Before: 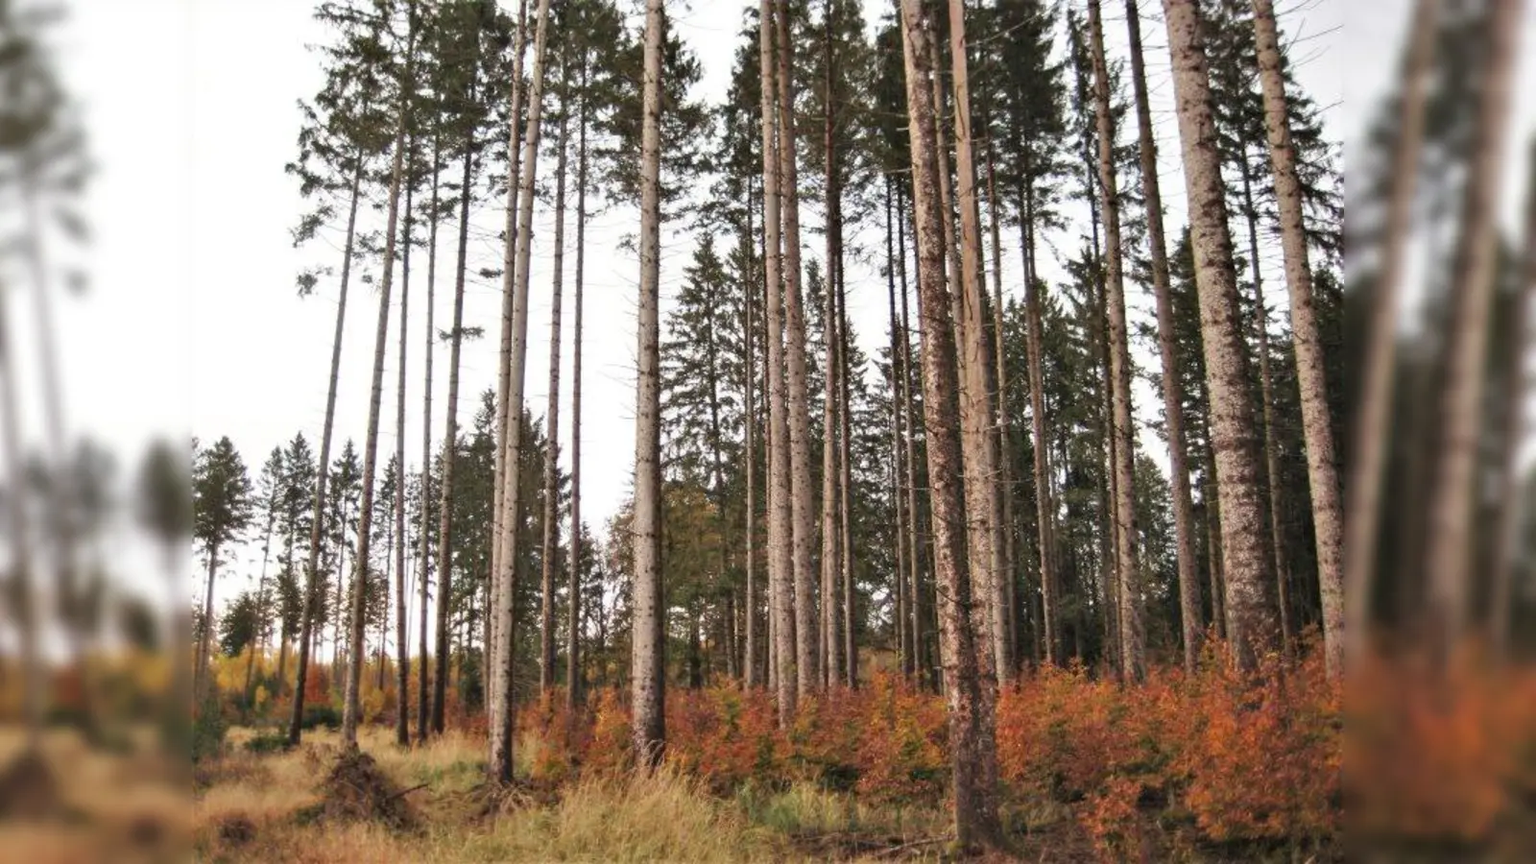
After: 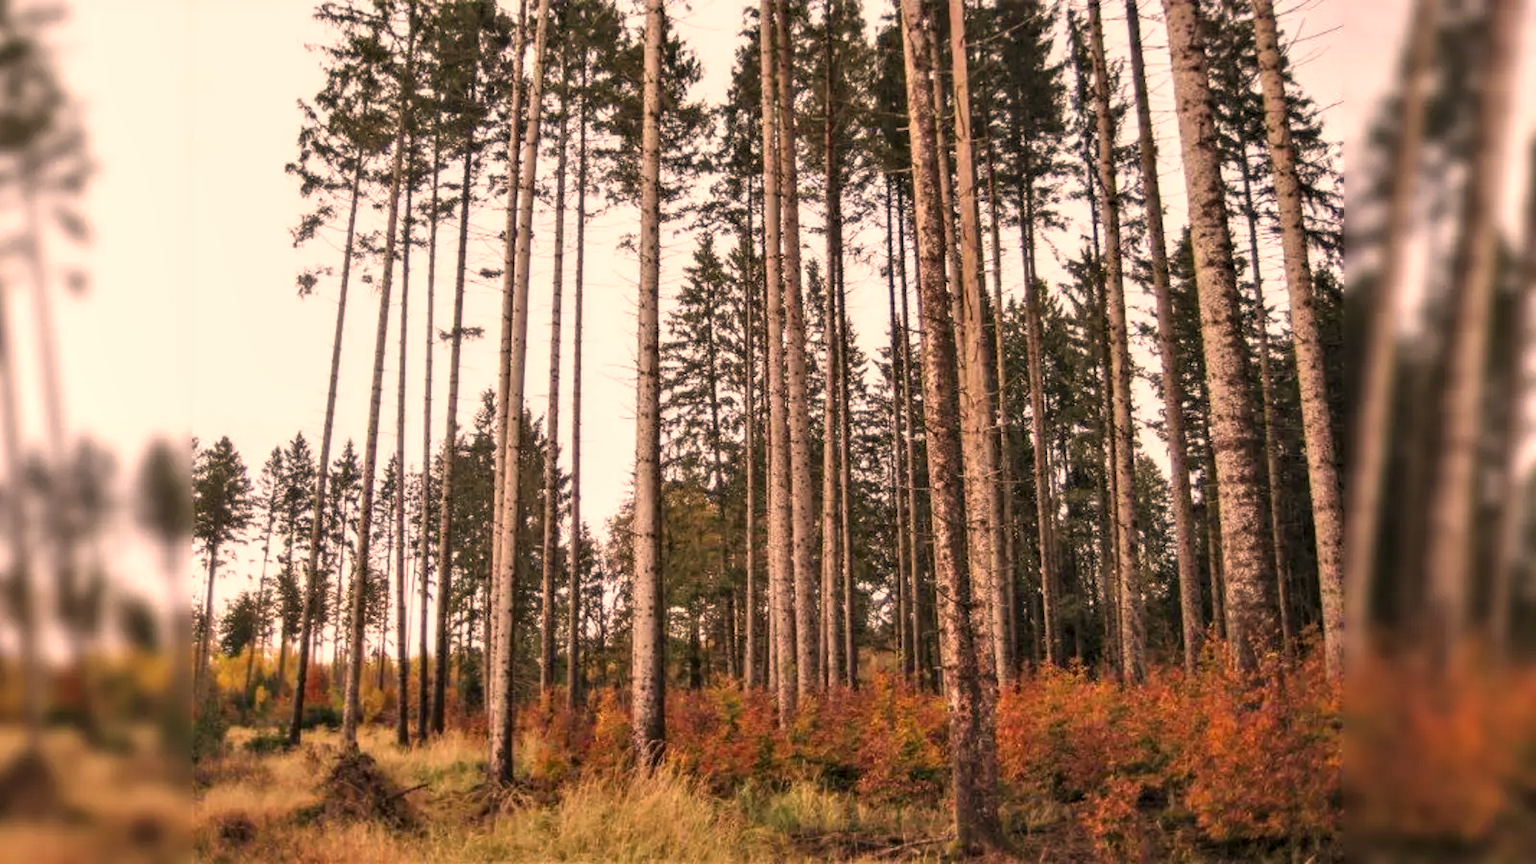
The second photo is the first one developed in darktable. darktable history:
color correction: highlights a* 17.88, highlights b* 18.79
local contrast: detail 130%
